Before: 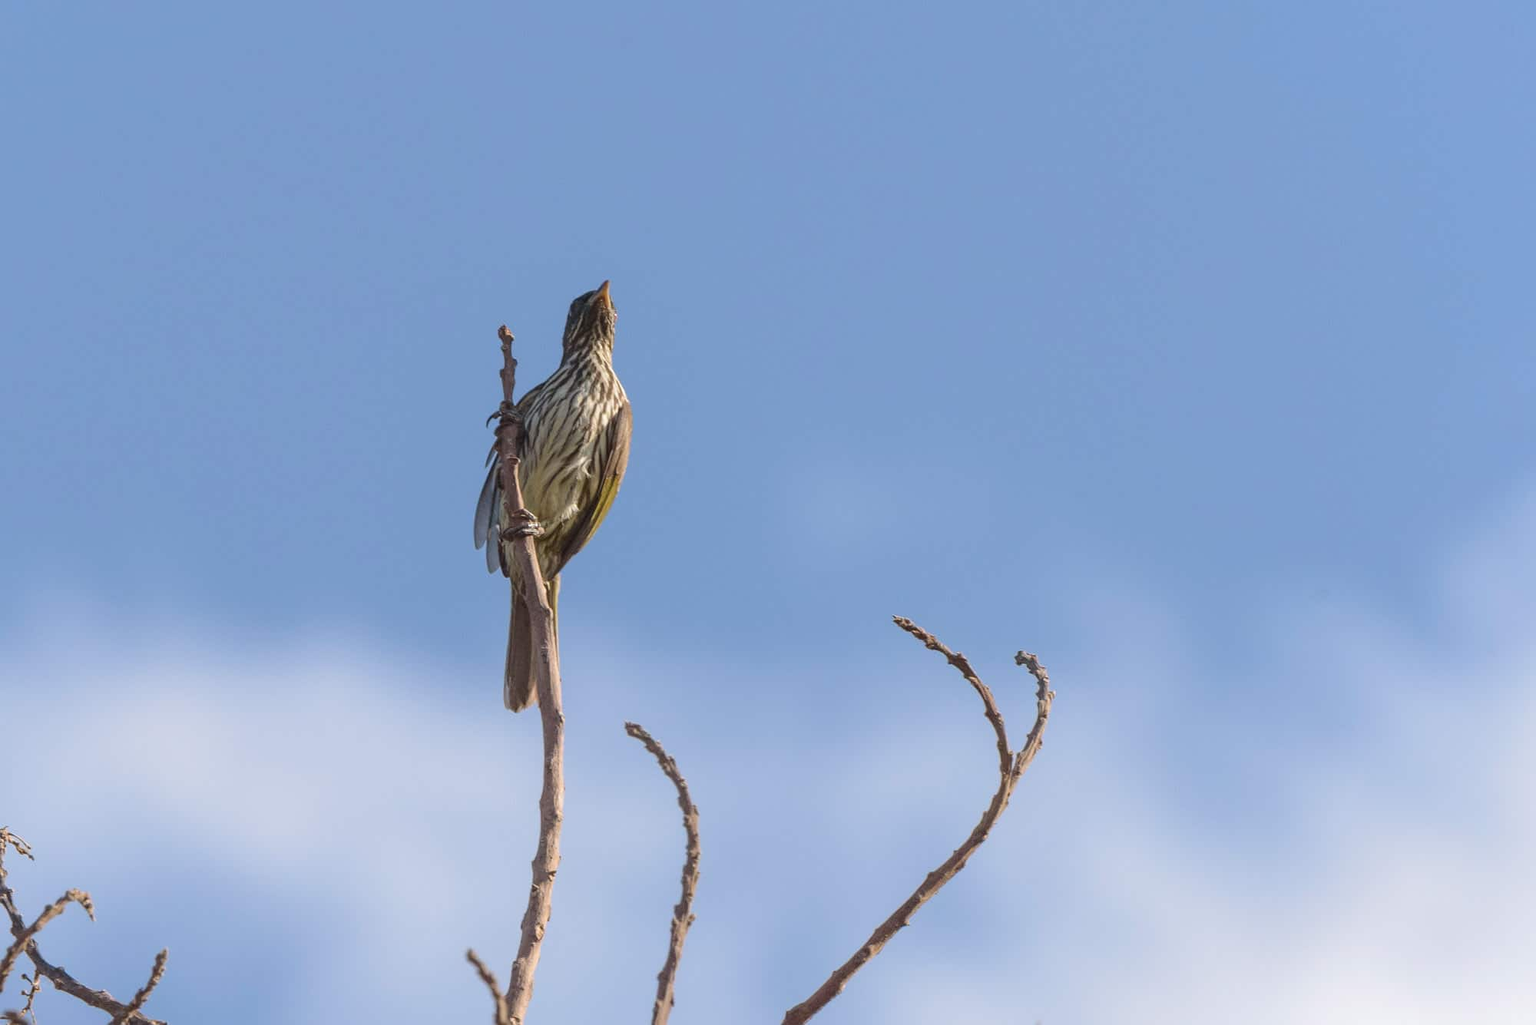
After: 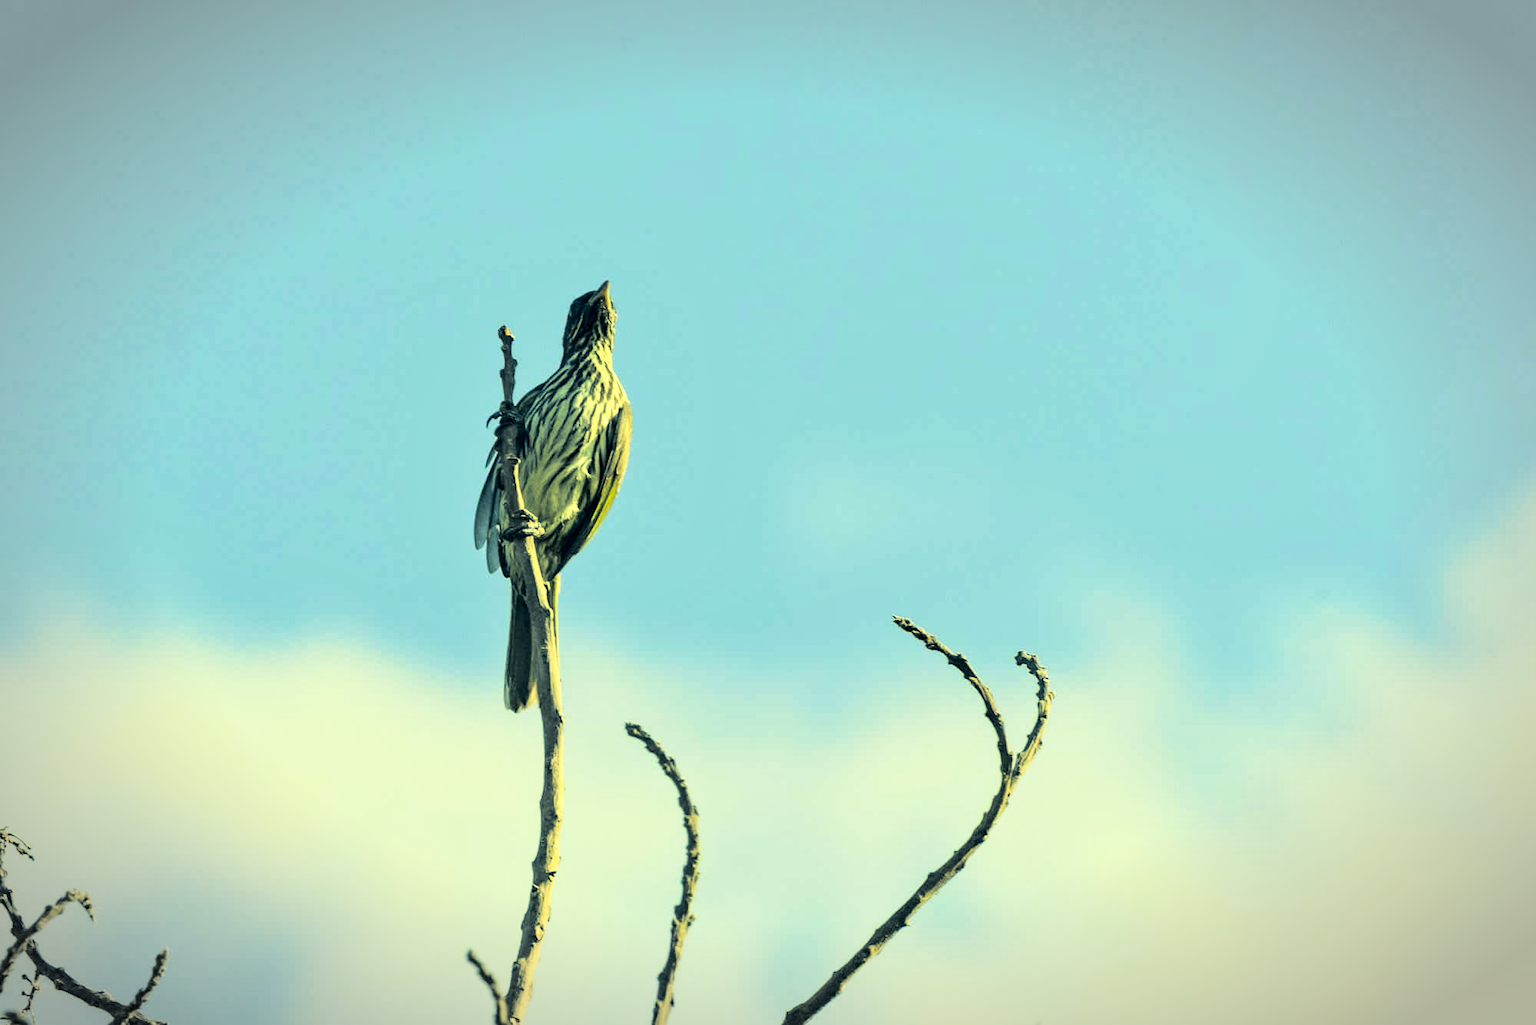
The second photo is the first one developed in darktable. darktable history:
contrast equalizer: y [[0.545, 0.572, 0.59, 0.59, 0.571, 0.545], [0.5 ×6], [0.5 ×6], [0 ×6], [0 ×6]]
split-toning: shadows › hue 43.2°, shadows › saturation 0, highlights › hue 50.4°, highlights › saturation 1
tone curve: curves: ch0 [(0, 0) (0.093, 0.104) (0.226, 0.291) (0.327, 0.431) (0.471, 0.648) (0.759, 0.926) (1, 1)], color space Lab, linked channels, preserve colors none
vignetting: automatic ratio true
color correction: highlights a* -15.58, highlights b* 40, shadows a* -40, shadows b* -26.18
